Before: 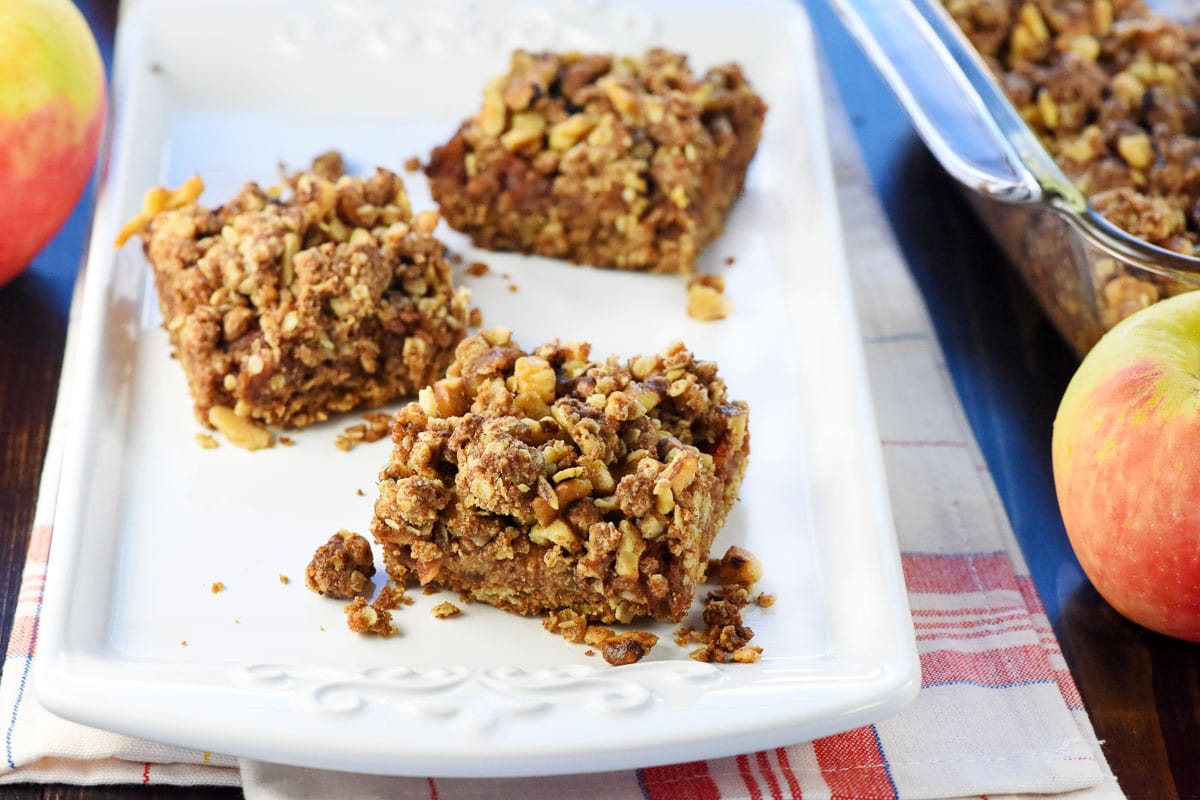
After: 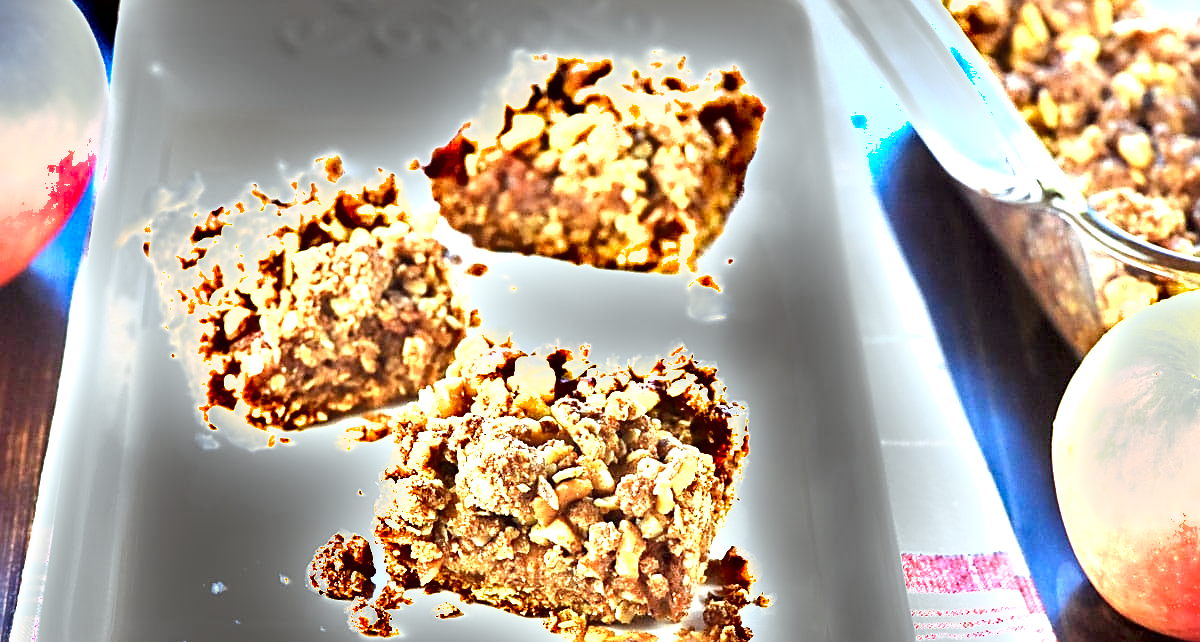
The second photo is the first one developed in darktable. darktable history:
sharpen: on, module defaults
crop: bottom 19.634%
tone curve: curves: ch0 [(0, 0) (0.003, 0.003) (0.011, 0.011) (0.025, 0.025) (0.044, 0.044) (0.069, 0.069) (0.1, 0.099) (0.136, 0.135) (0.177, 0.177) (0.224, 0.224) (0.277, 0.276) (0.335, 0.334) (0.399, 0.398) (0.468, 0.467) (0.543, 0.547) (0.623, 0.626) (0.709, 0.712) (0.801, 0.802) (0.898, 0.898) (1, 1)], color space Lab, linked channels, preserve colors none
base curve: preserve colors none
exposure: black level correction 0, exposure 1.743 EV, compensate highlight preservation false
tone equalizer: edges refinement/feathering 500, mask exposure compensation -1.57 EV, preserve details no
color correction: highlights a* -4.98, highlights b* -3.82, shadows a* 3.76, shadows b* 4.06
shadows and highlights: radius 45.02, white point adjustment 6.53, compress 80.04%, soften with gaussian
